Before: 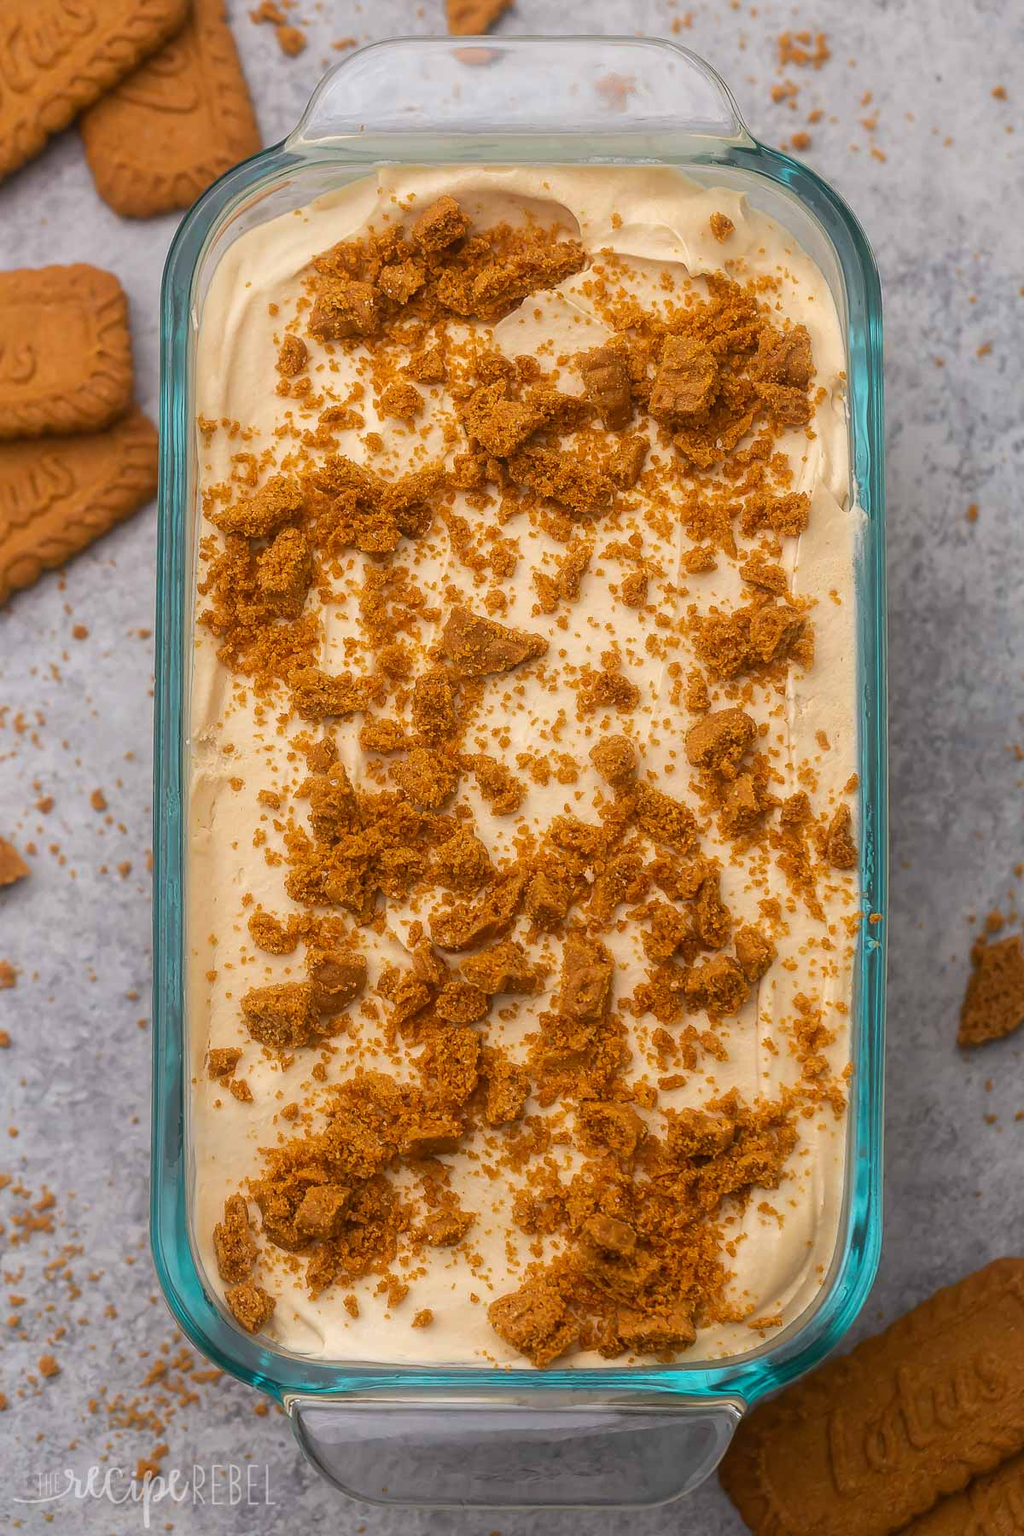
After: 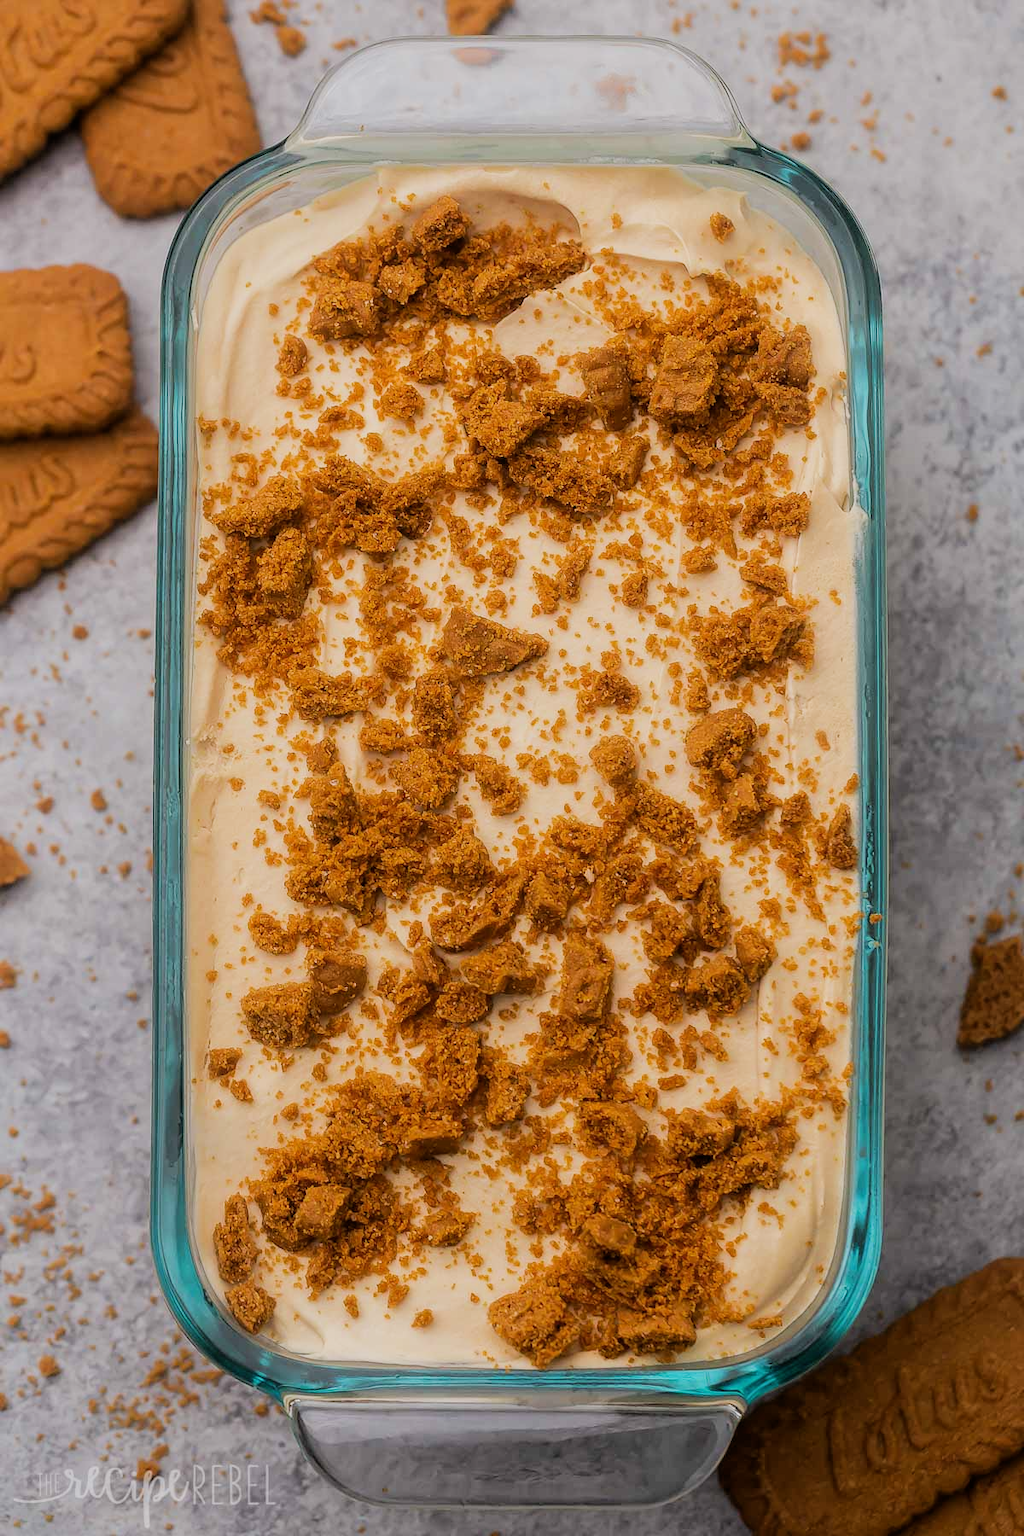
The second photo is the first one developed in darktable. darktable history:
filmic rgb: black relative exposure -5.06 EV, white relative exposure 3.97 EV, threshold 3.01 EV, hardness 2.9, contrast 1.184, highlights saturation mix -31.26%, enable highlight reconstruction true
